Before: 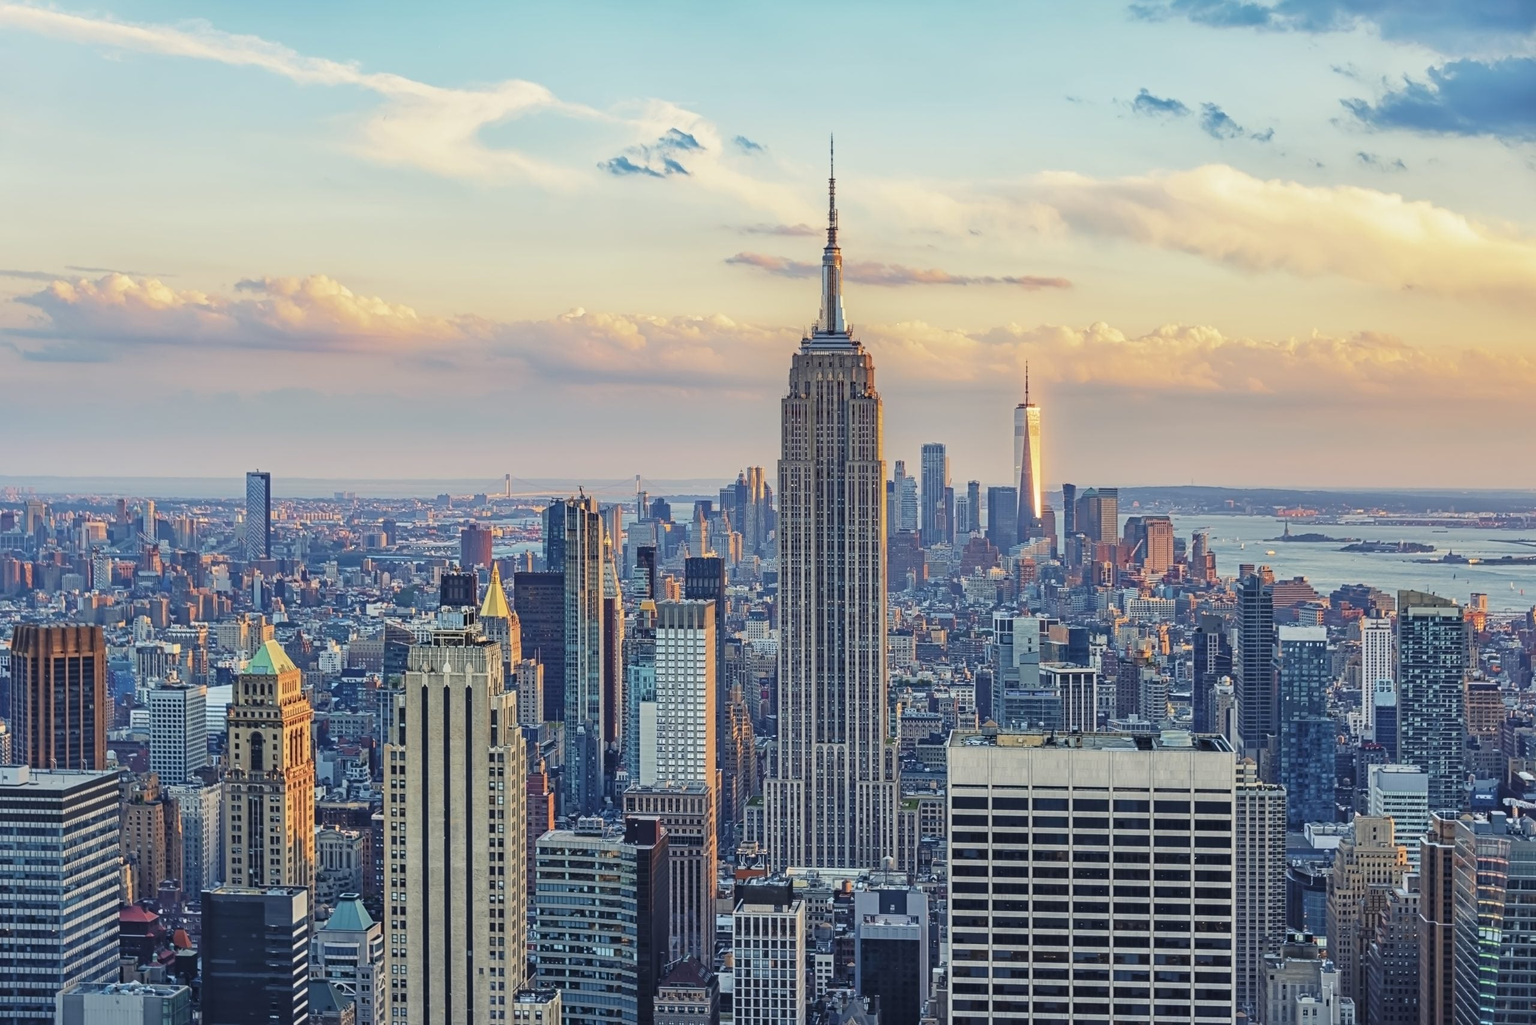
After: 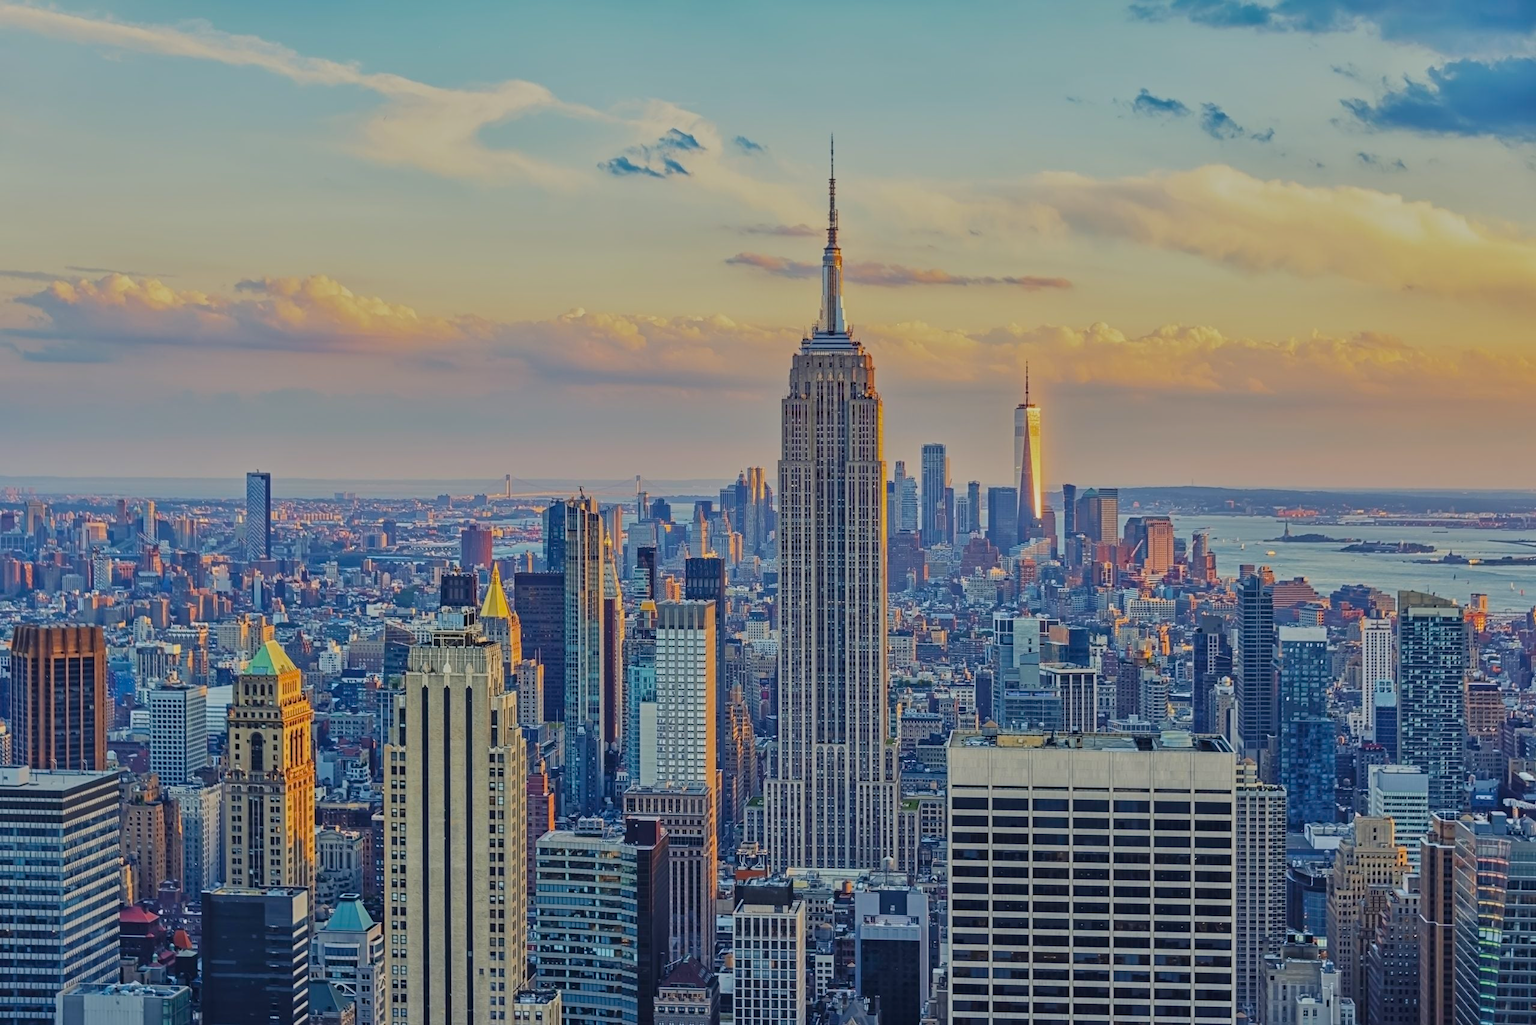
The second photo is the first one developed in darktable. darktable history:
color balance rgb: perceptual saturation grading › global saturation 30%, global vibrance 20%
tone equalizer: -8 EV -0.002 EV, -7 EV 0.005 EV, -6 EV -0.008 EV, -5 EV 0.007 EV, -4 EV -0.042 EV, -3 EV -0.233 EV, -2 EV -0.662 EV, -1 EV -0.983 EV, +0 EV -0.969 EV, smoothing diameter 2%, edges refinement/feathering 20, mask exposure compensation -1.57 EV, filter diffusion 5
shadows and highlights: shadows -30, highlights 30
